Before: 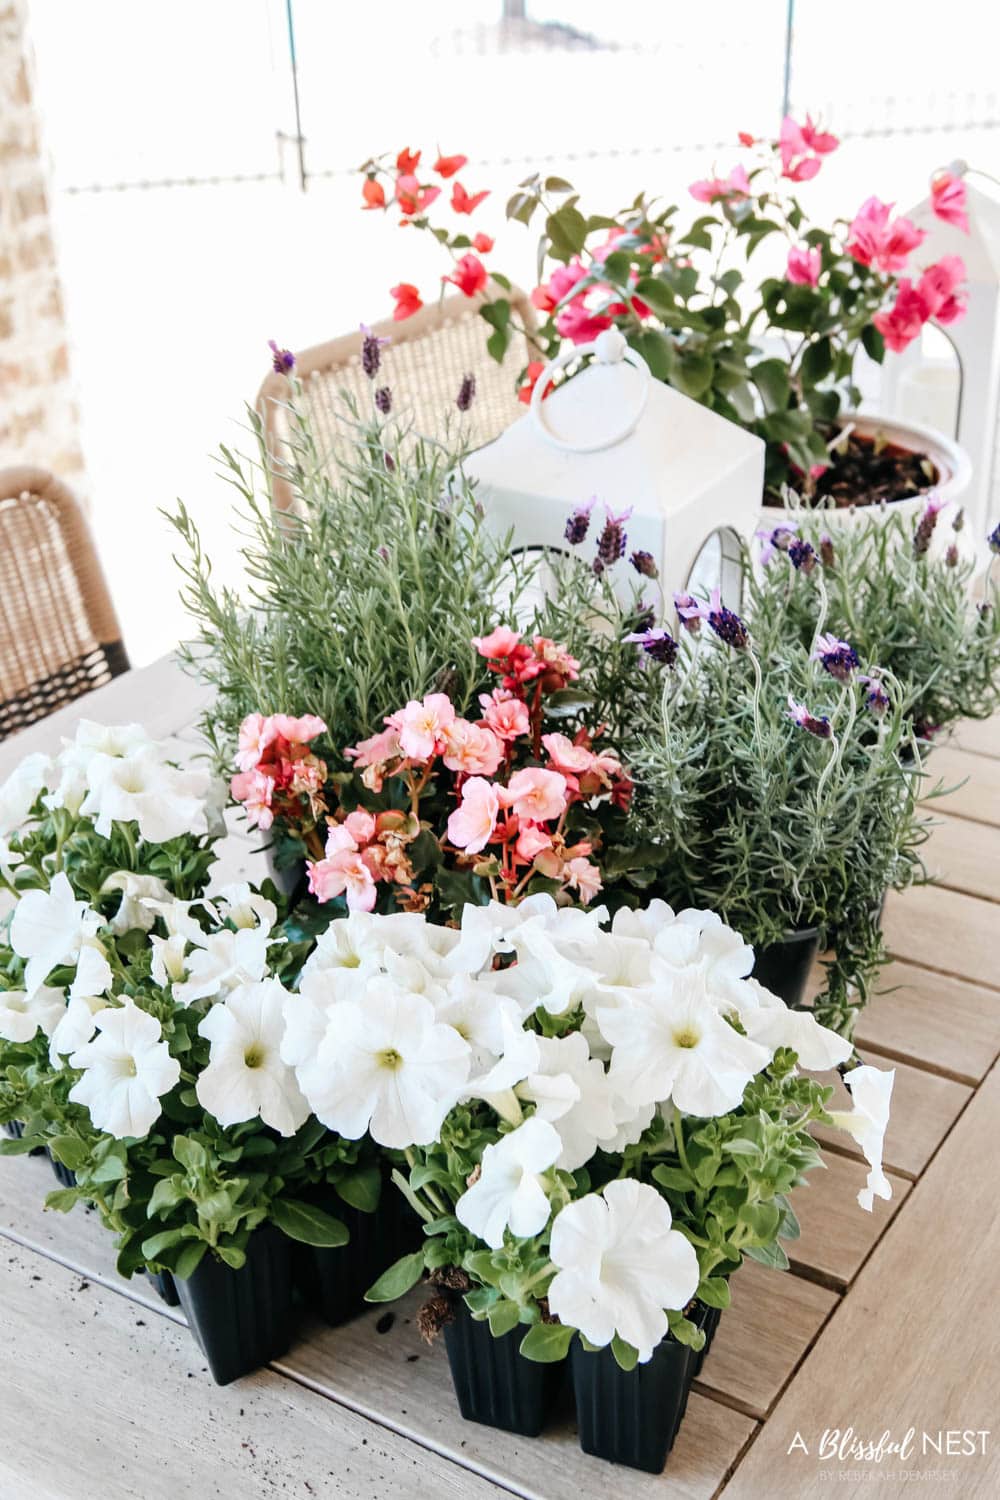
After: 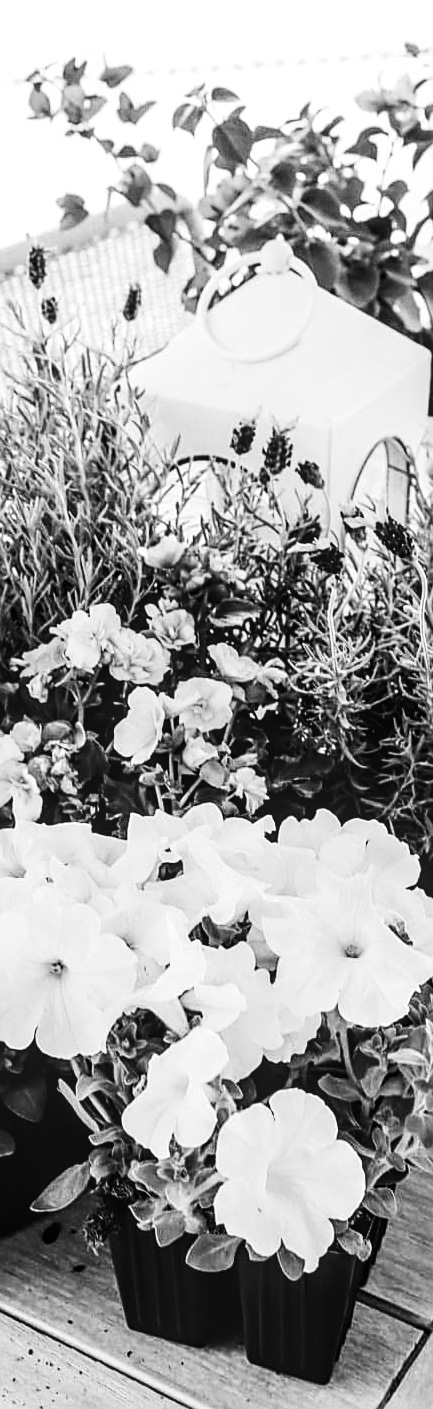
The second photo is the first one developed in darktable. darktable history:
crop: left 33.452%, top 6.025%, right 23.155%
exposure: exposure 0.2 EV, compensate highlight preservation false
monochrome: a -6.99, b 35.61, size 1.4
sharpen: on, module defaults
white balance: red 0.925, blue 1.046
local contrast: on, module defaults
contrast brightness saturation: contrast 0.32, brightness -0.08, saturation 0.17
